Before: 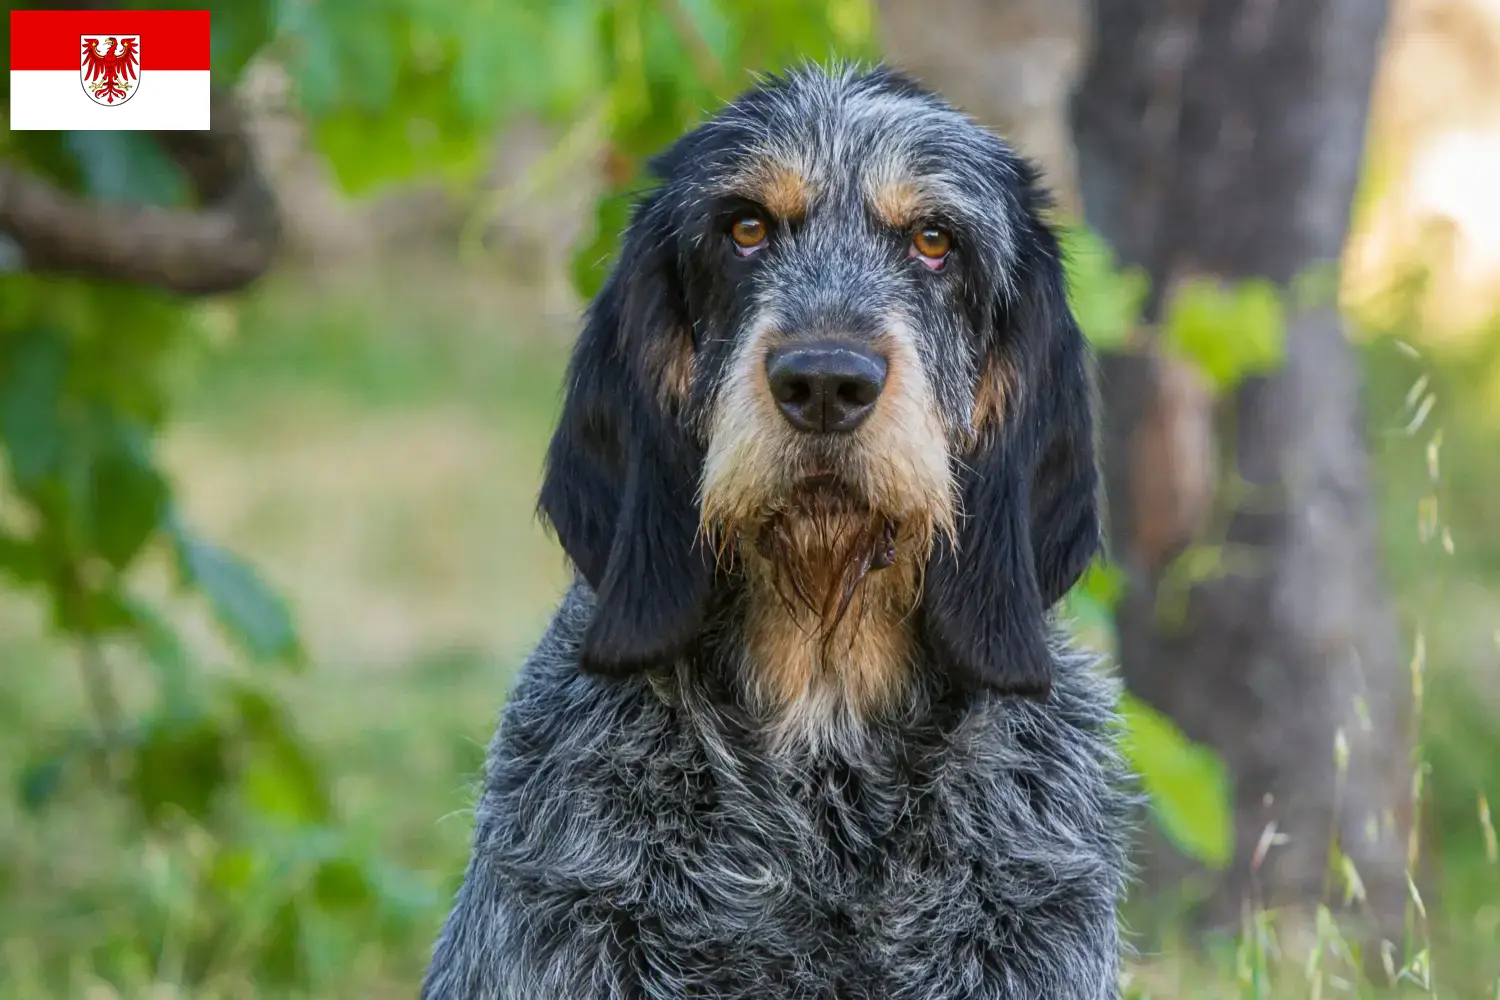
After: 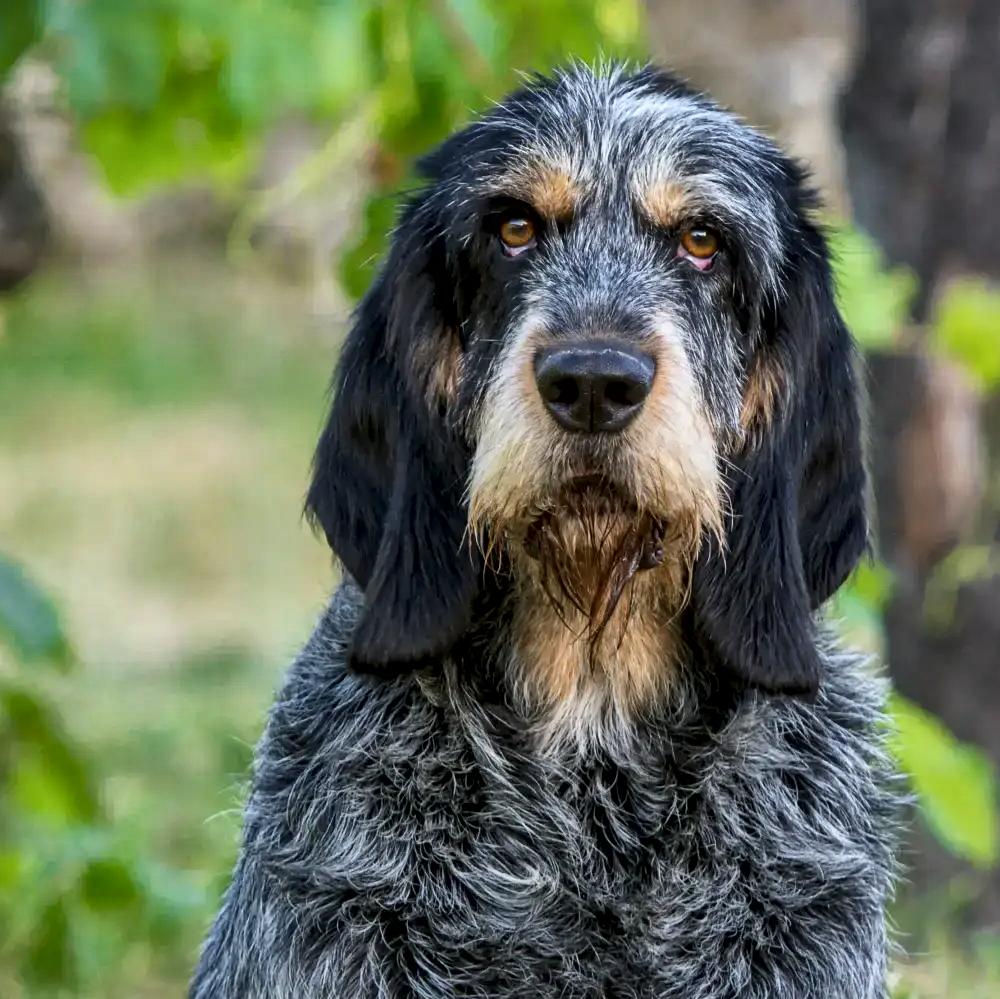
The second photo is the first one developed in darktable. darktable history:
crop and rotate: left 15.546%, right 17.787%
local contrast: mode bilateral grid, contrast 25, coarseness 60, detail 151%, midtone range 0.2
rgb curve: curves: ch0 [(0, 0) (0.078, 0.051) (0.929, 0.956) (1, 1)], compensate middle gray true
